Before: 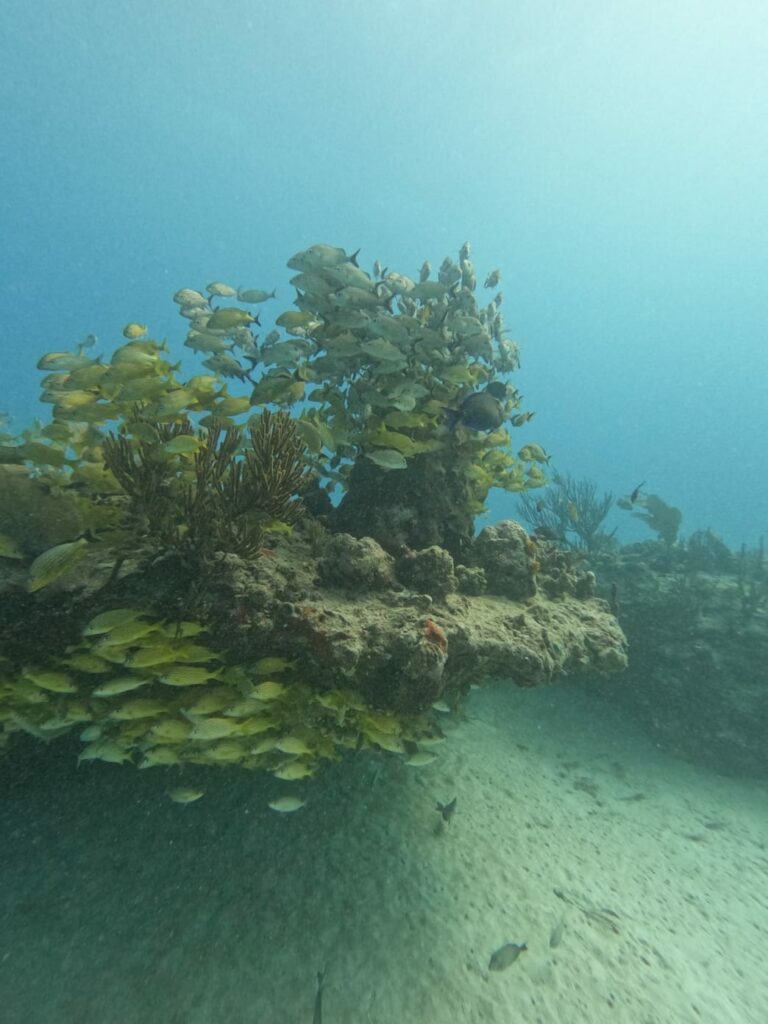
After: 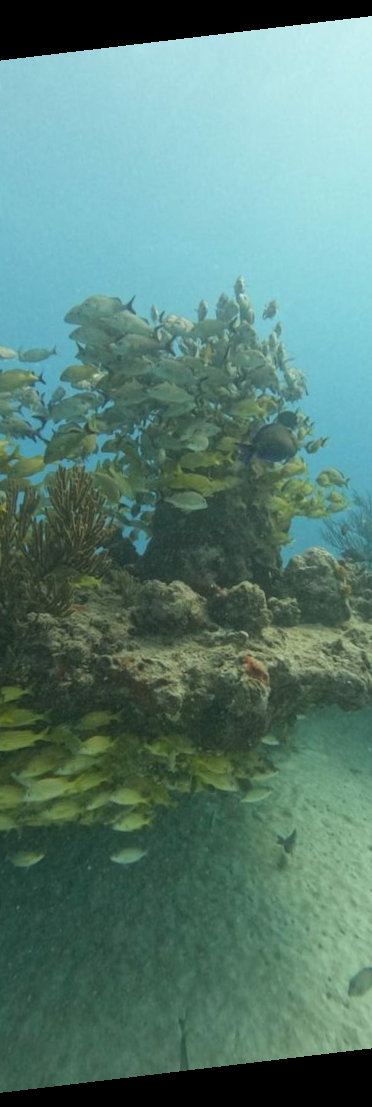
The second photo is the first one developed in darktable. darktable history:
crop: left 28.583%, right 29.231%
rotate and perspective: rotation -6.83°, automatic cropping off
